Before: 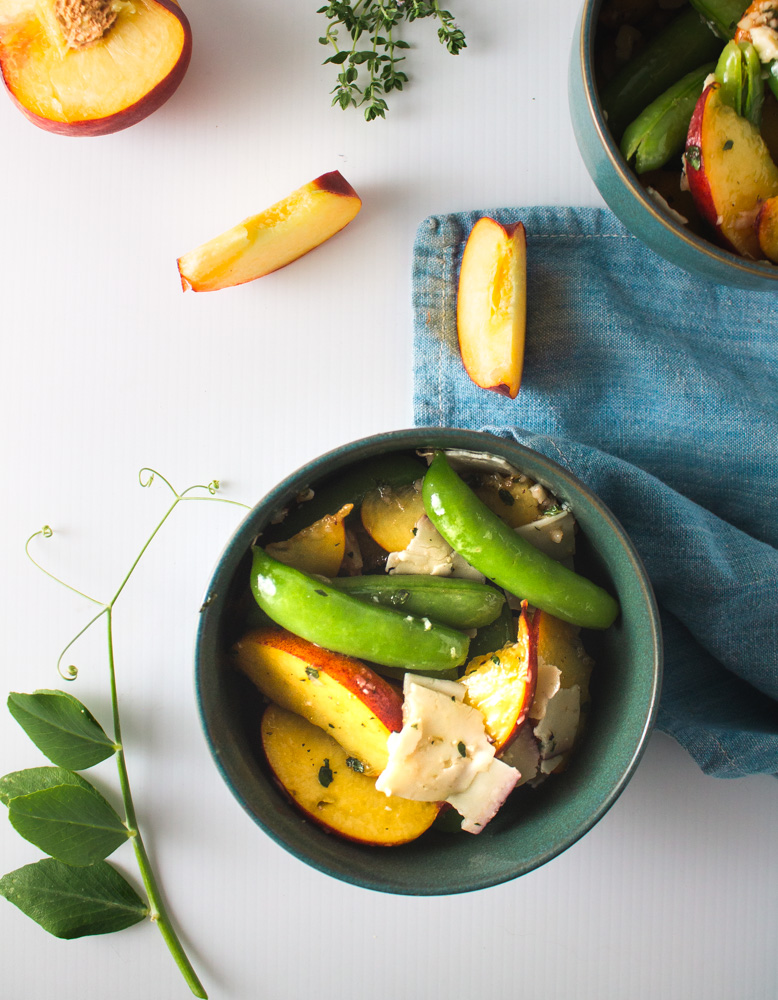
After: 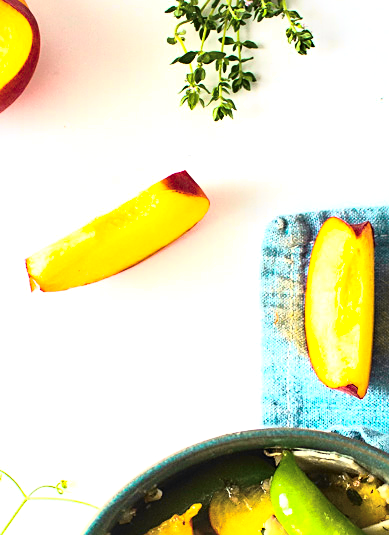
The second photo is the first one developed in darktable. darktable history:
sharpen: on, module defaults
tone curve: curves: ch0 [(0.003, 0) (0.066, 0.031) (0.163, 0.112) (0.264, 0.238) (0.395, 0.408) (0.517, 0.56) (0.684, 0.734) (0.791, 0.814) (1, 1)]; ch1 [(0, 0) (0.164, 0.115) (0.337, 0.332) (0.39, 0.398) (0.464, 0.461) (0.501, 0.5) (0.507, 0.5) (0.534, 0.532) (0.577, 0.59) (0.652, 0.681) (0.733, 0.749) (0.811, 0.796) (1, 1)]; ch2 [(0, 0) (0.337, 0.382) (0.464, 0.476) (0.501, 0.5) (0.527, 0.54) (0.551, 0.565) (0.6, 0.59) (0.687, 0.675) (1, 1)], color space Lab, independent channels, preserve colors none
tone equalizer: on, module defaults
crop: left 19.556%, right 30.401%, bottom 46.458%
color balance rgb: linear chroma grading › global chroma 9%, perceptual saturation grading › global saturation 36%, perceptual saturation grading › shadows 35%, perceptual brilliance grading › global brilliance 21.21%, perceptual brilliance grading › shadows -35%, global vibrance 21.21%
contrast brightness saturation: contrast 0.39, brightness 0.53
local contrast: mode bilateral grid, contrast 20, coarseness 50, detail 171%, midtone range 0.2
